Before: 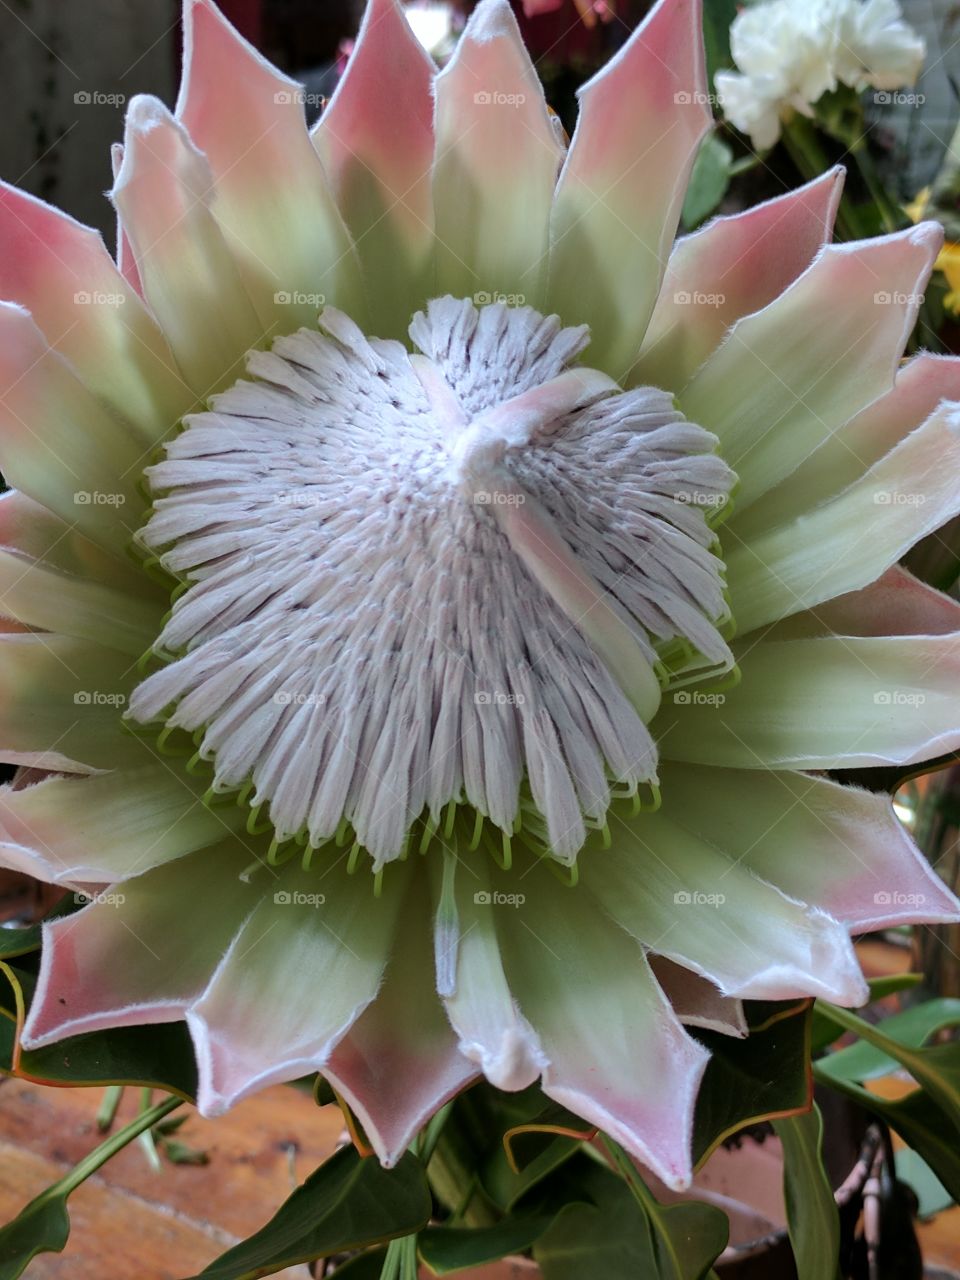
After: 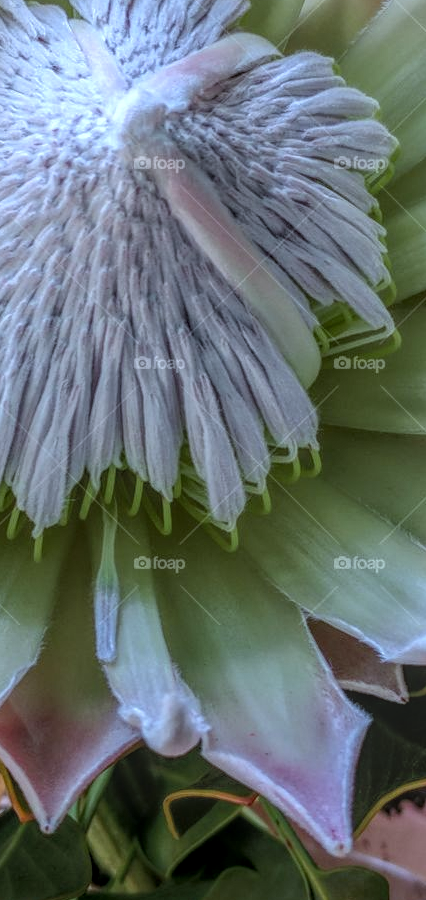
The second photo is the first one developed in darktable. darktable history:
crop: left 35.432%, top 26.233%, right 20.145%, bottom 3.432%
white balance: red 0.924, blue 1.095
local contrast: highlights 20%, shadows 30%, detail 200%, midtone range 0.2
